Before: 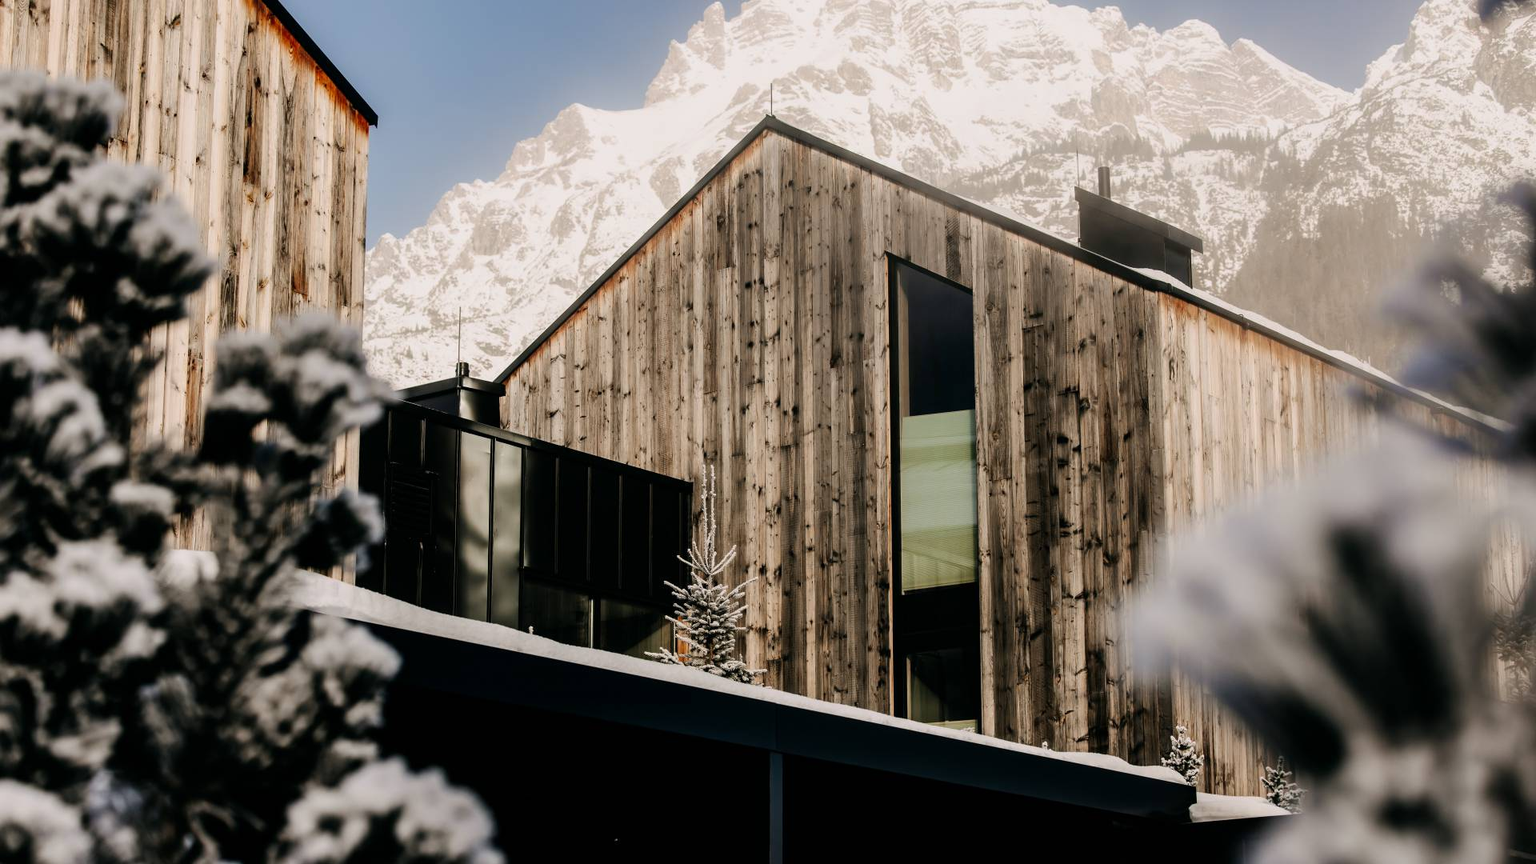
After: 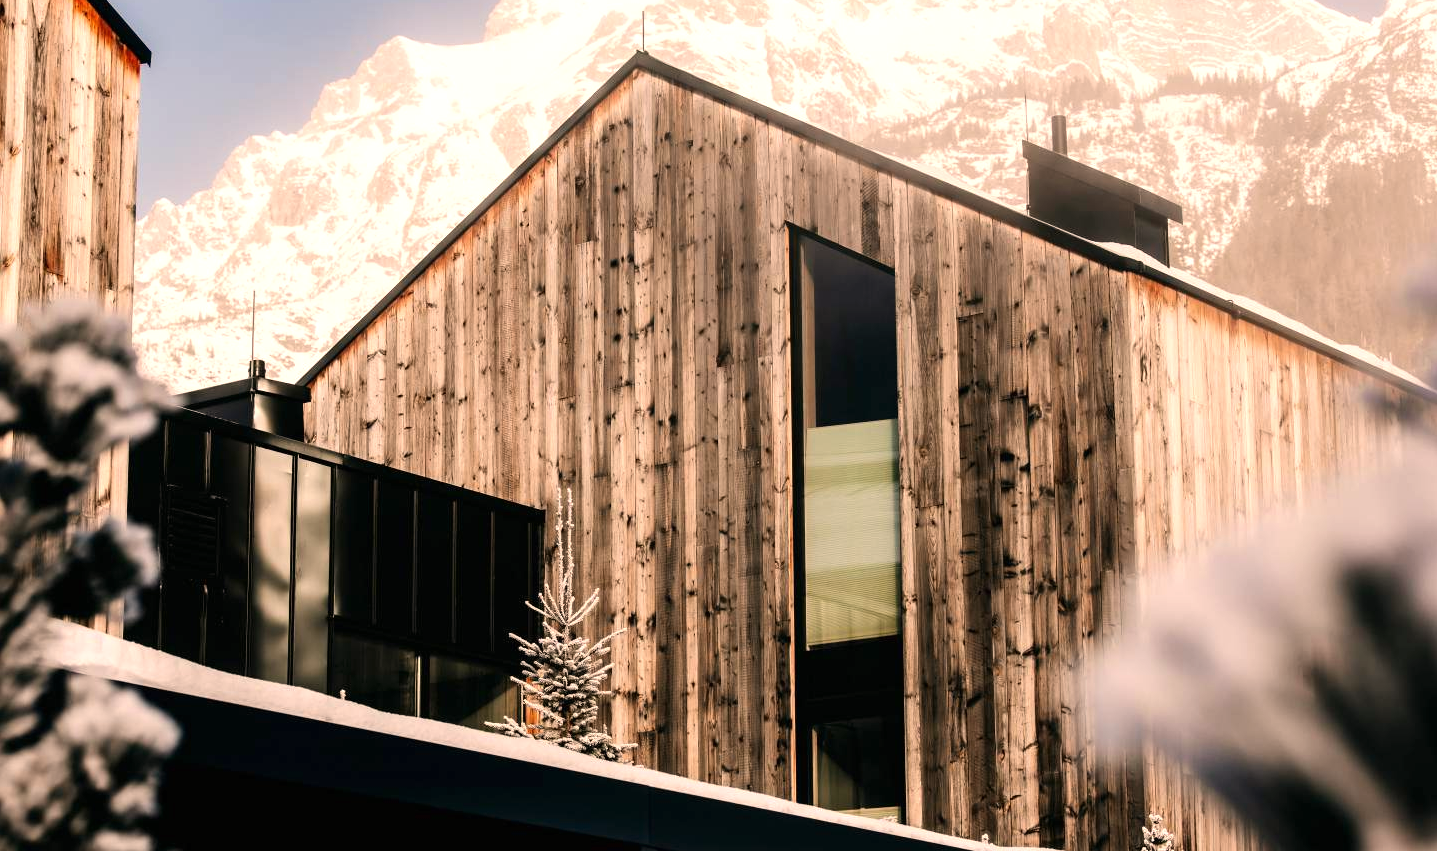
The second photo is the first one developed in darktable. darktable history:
crop: left 16.768%, top 8.653%, right 8.362%, bottom 12.485%
white balance: red 1.127, blue 0.943
exposure: black level correction 0, exposure 0.5 EV, compensate highlight preservation false
